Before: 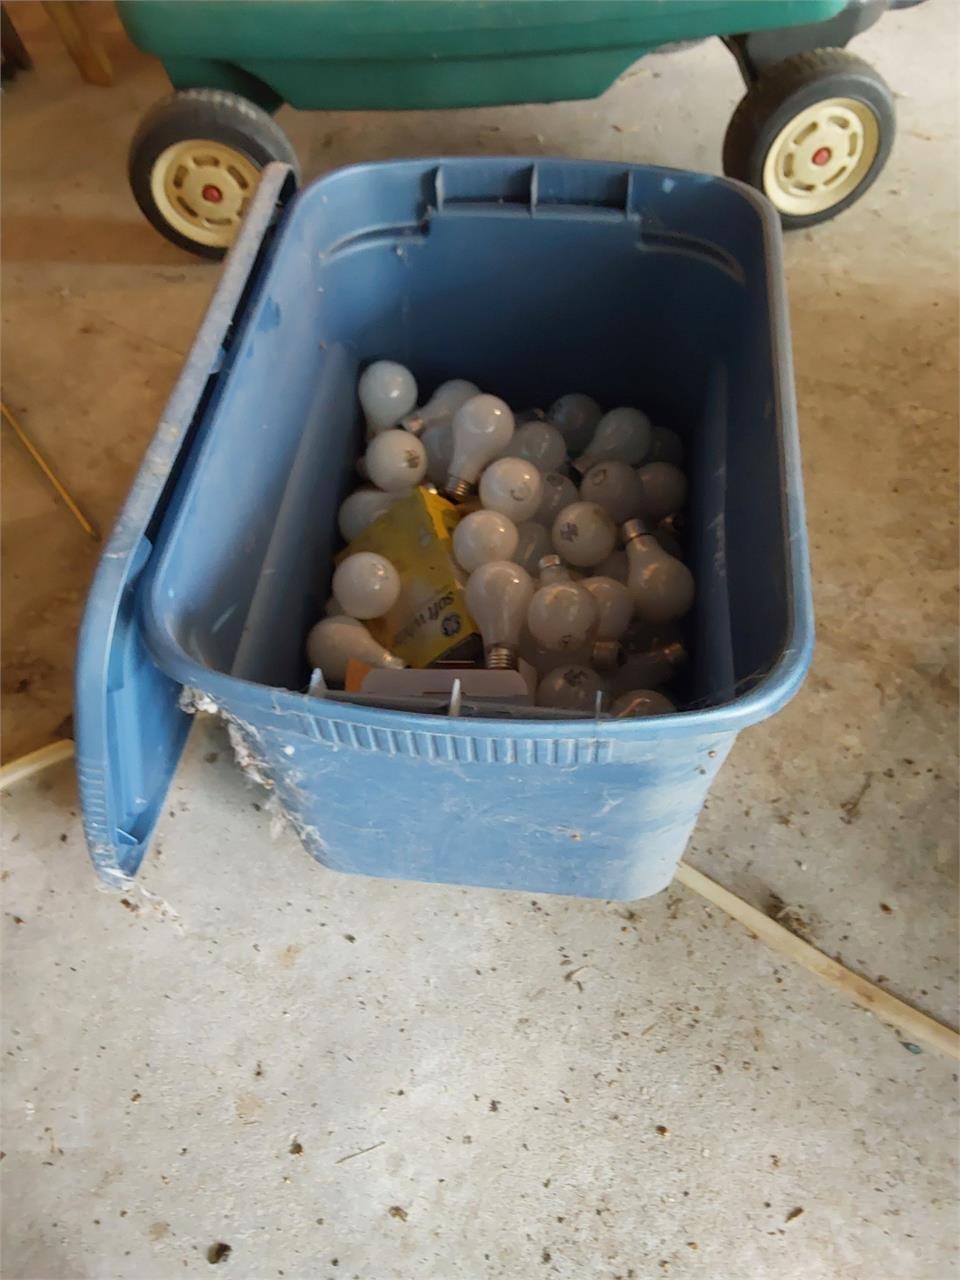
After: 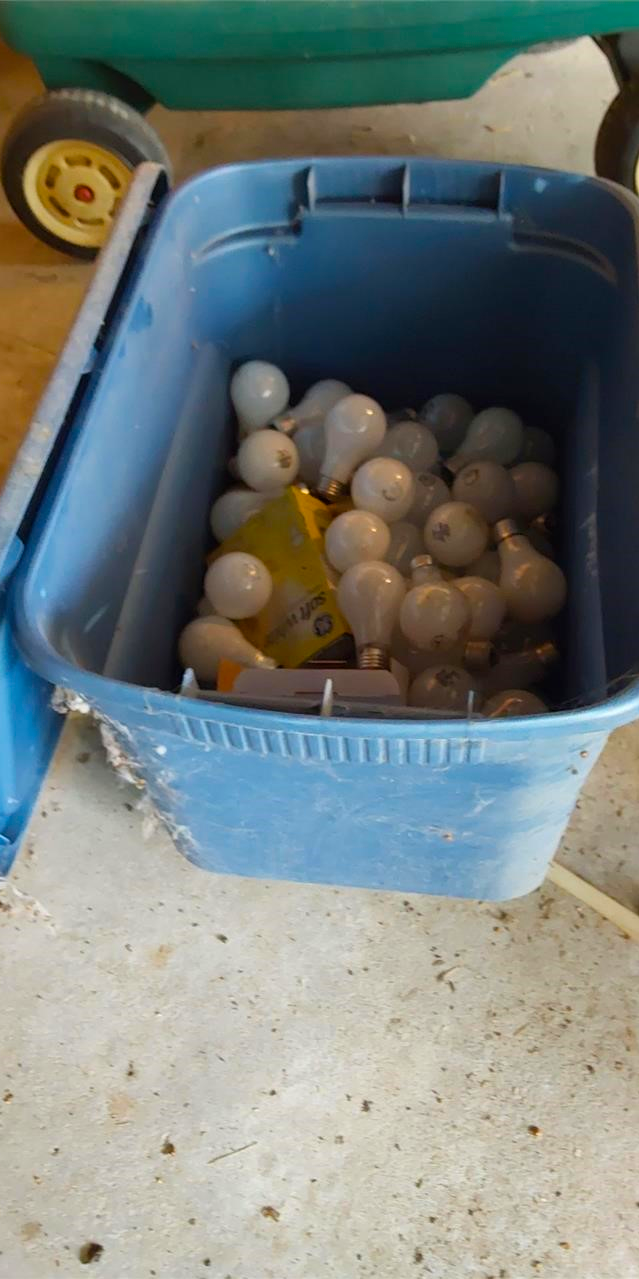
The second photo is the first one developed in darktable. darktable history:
color balance rgb: perceptual saturation grading › global saturation 25%, global vibrance 20%
crop and rotate: left 13.342%, right 19.991%
